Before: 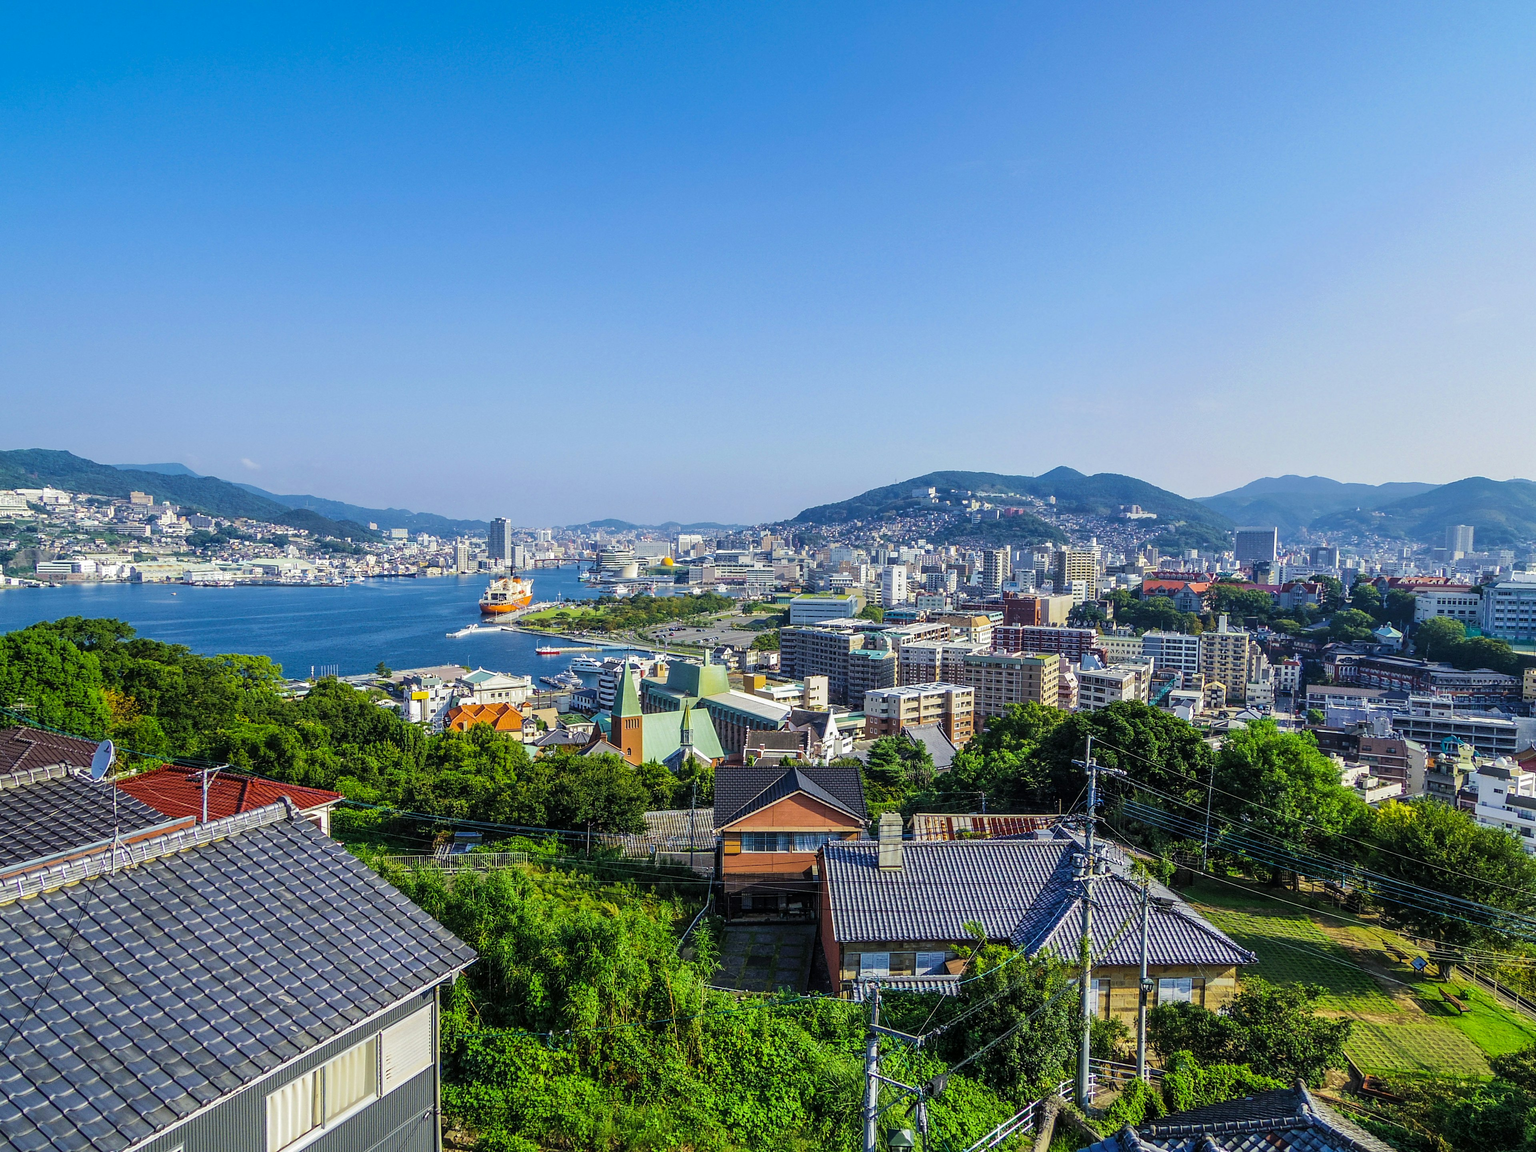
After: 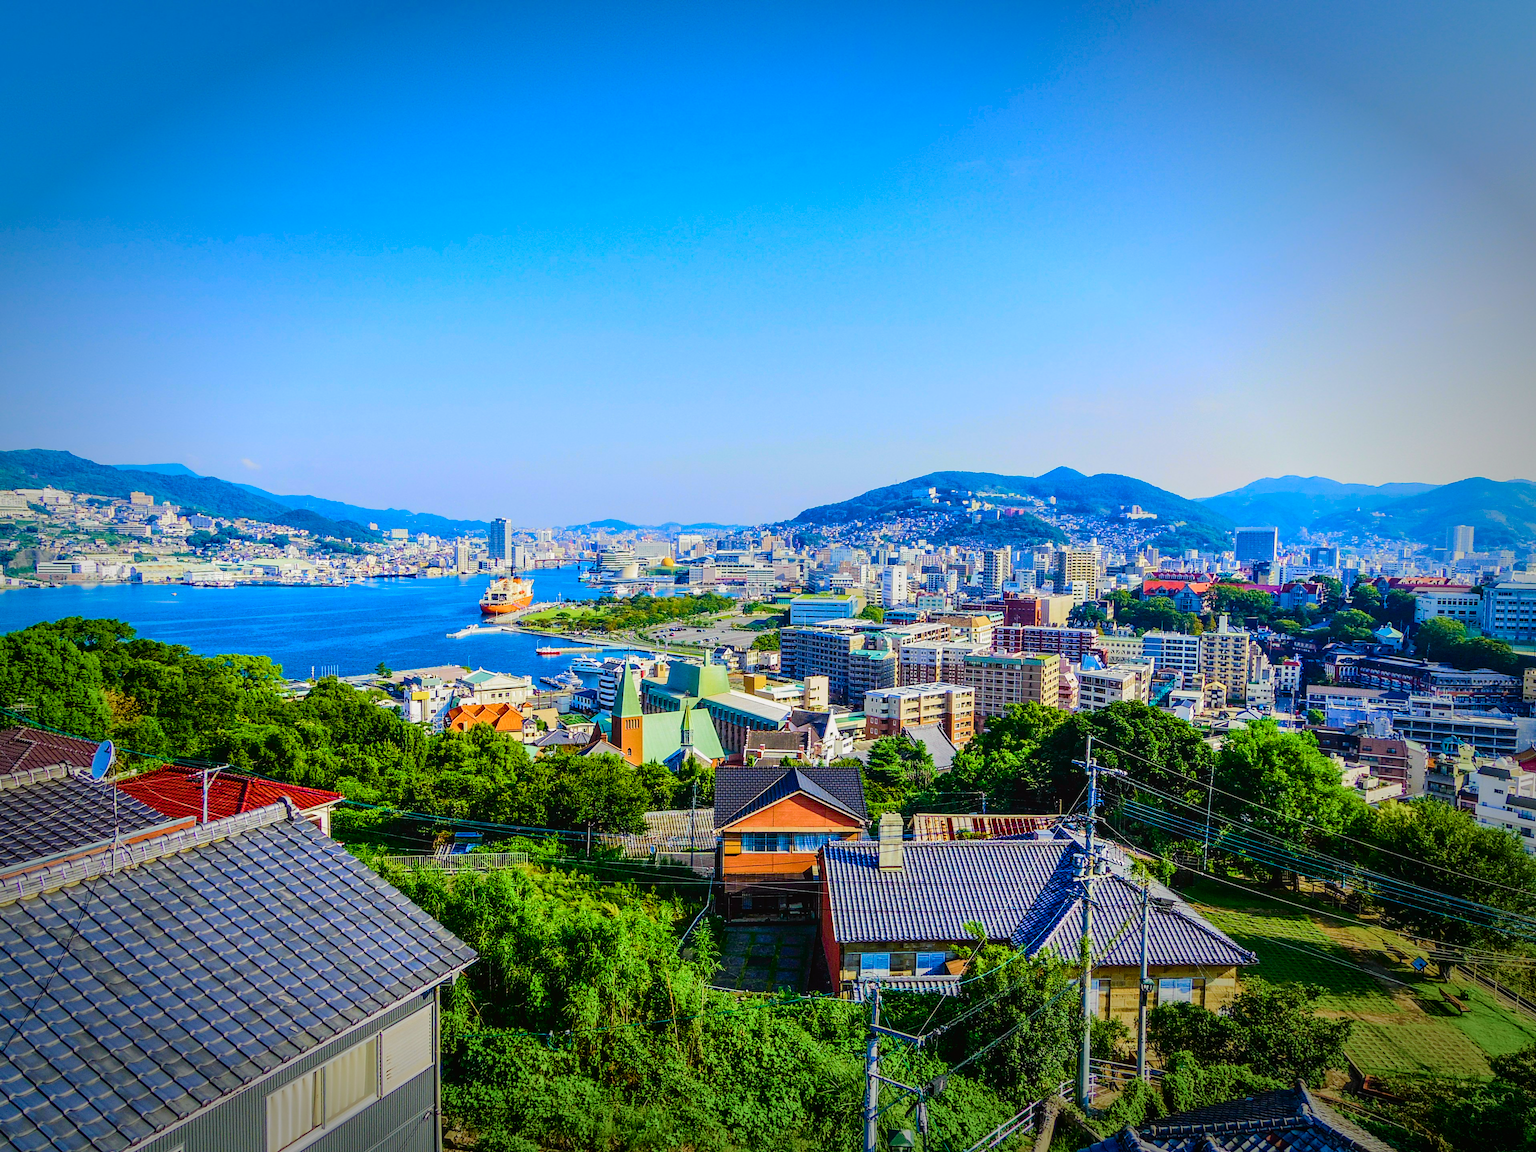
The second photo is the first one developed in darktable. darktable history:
vignetting: fall-off start 70.97%, brightness -0.584, saturation -0.118, width/height ratio 1.333
tone curve: curves: ch0 [(0, 0.019) (0.066, 0.043) (0.189, 0.182) (0.359, 0.417) (0.485, 0.576) (0.656, 0.734) (0.851, 0.861) (0.997, 0.959)]; ch1 [(0, 0) (0.179, 0.123) (0.381, 0.36) (0.425, 0.41) (0.474, 0.472) (0.499, 0.501) (0.514, 0.517) (0.571, 0.584) (0.649, 0.677) (0.812, 0.856) (1, 1)]; ch2 [(0, 0) (0.246, 0.214) (0.421, 0.427) (0.459, 0.484) (0.5, 0.504) (0.518, 0.523) (0.529, 0.544) (0.56, 0.581) (0.617, 0.631) (0.744, 0.734) (0.867, 0.821) (0.993, 0.889)], color space Lab, independent channels, preserve colors none
color balance rgb: perceptual saturation grading › global saturation 24.74%, perceptual saturation grading › highlights -51.22%, perceptual saturation grading › mid-tones 19.16%, perceptual saturation grading › shadows 60.98%, global vibrance 50%
